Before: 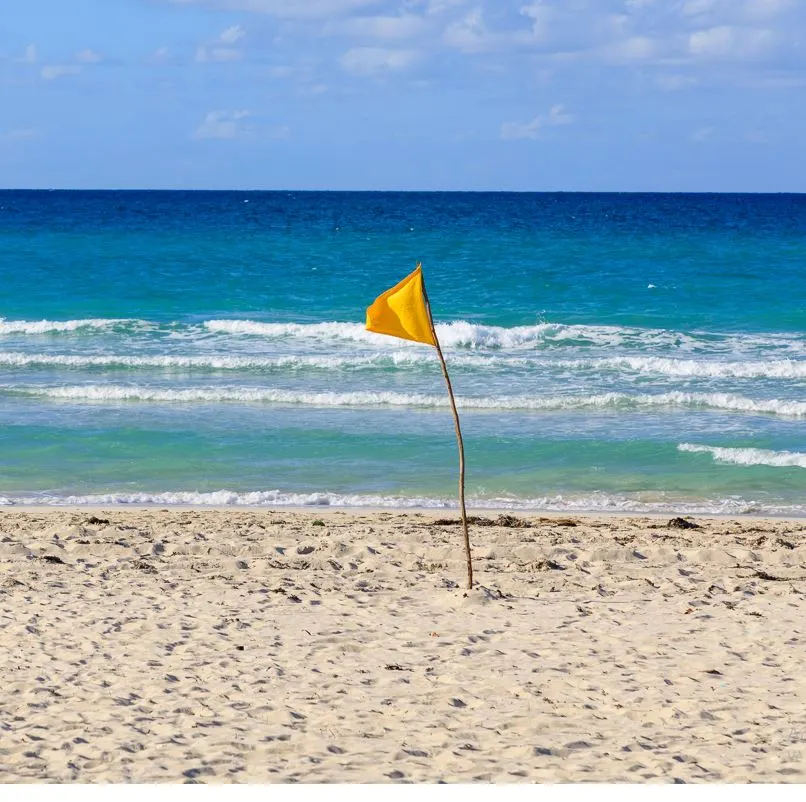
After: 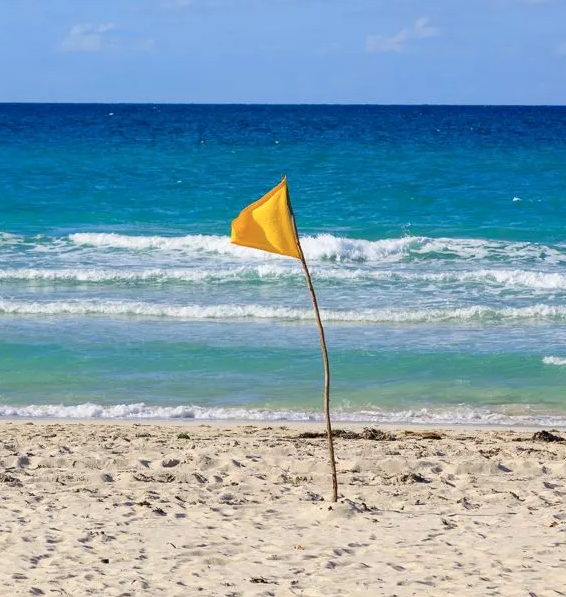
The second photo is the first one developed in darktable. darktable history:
color zones: curves: ch0 [(0, 0.5) (0.143, 0.52) (0.286, 0.5) (0.429, 0.5) (0.571, 0.5) (0.714, 0.5) (0.857, 0.5) (1, 0.5)]; ch1 [(0, 0.489) (0.155, 0.45) (0.286, 0.466) (0.429, 0.5) (0.571, 0.5) (0.714, 0.5) (0.857, 0.5) (1, 0.489)]
crop and rotate: left 16.832%, top 10.912%, right 12.919%, bottom 14.641%
